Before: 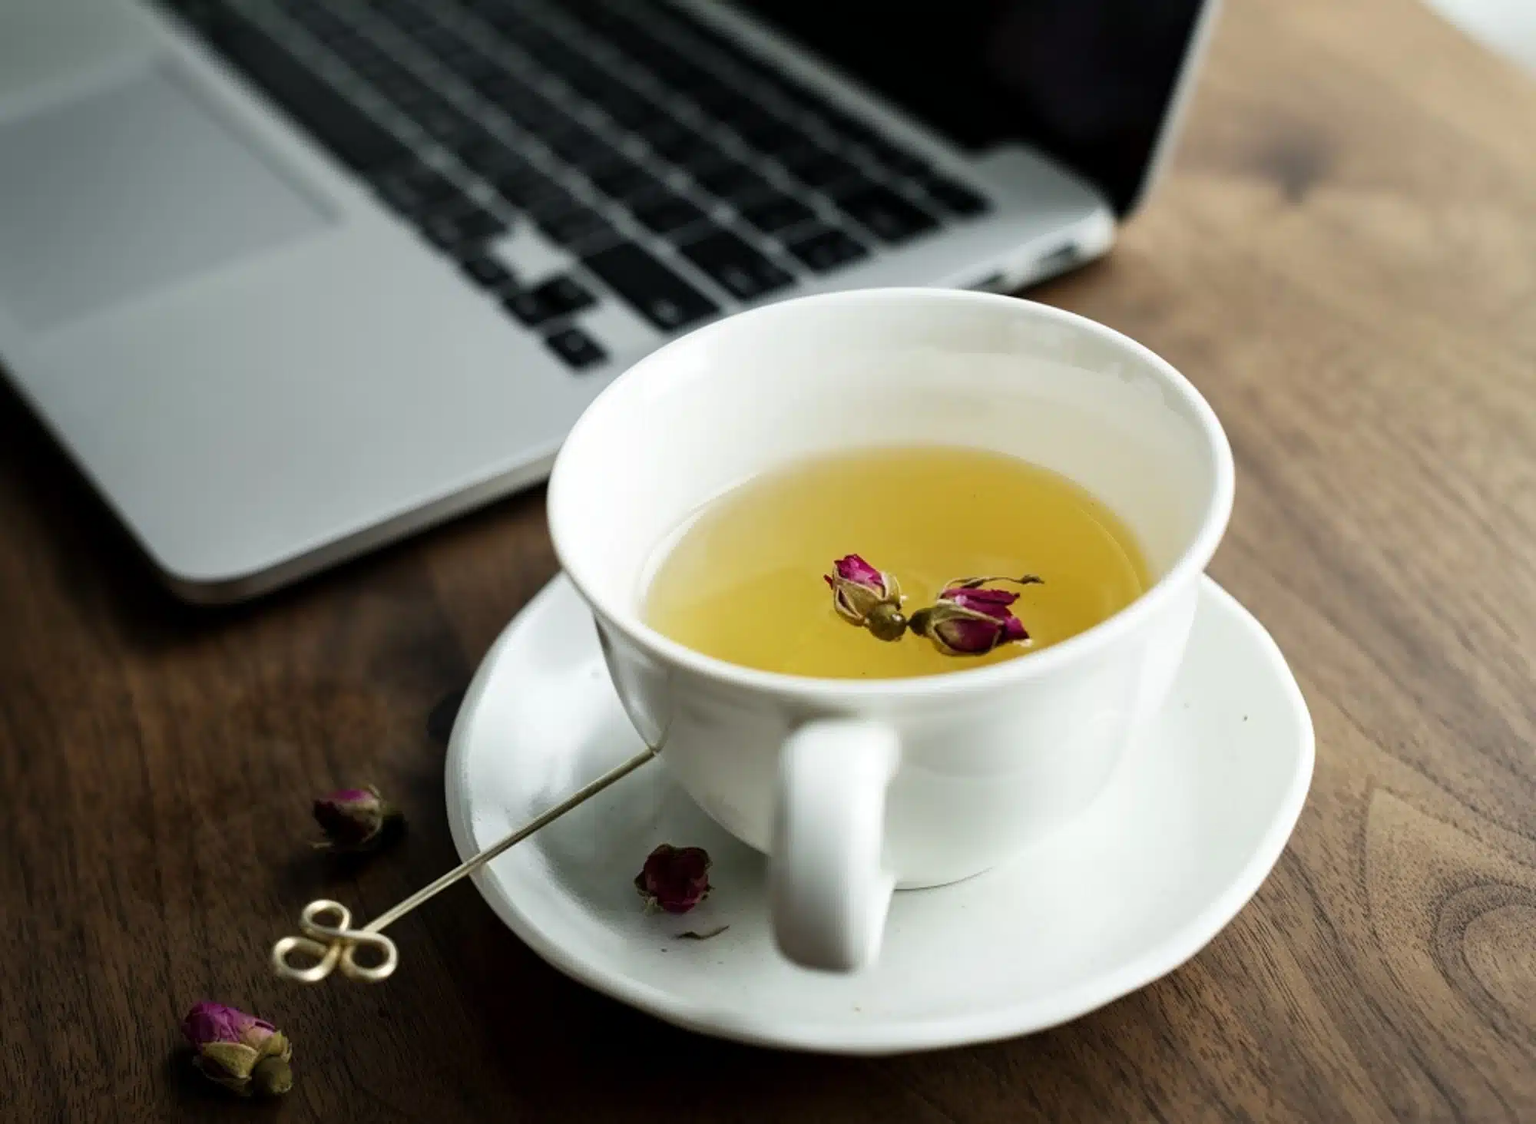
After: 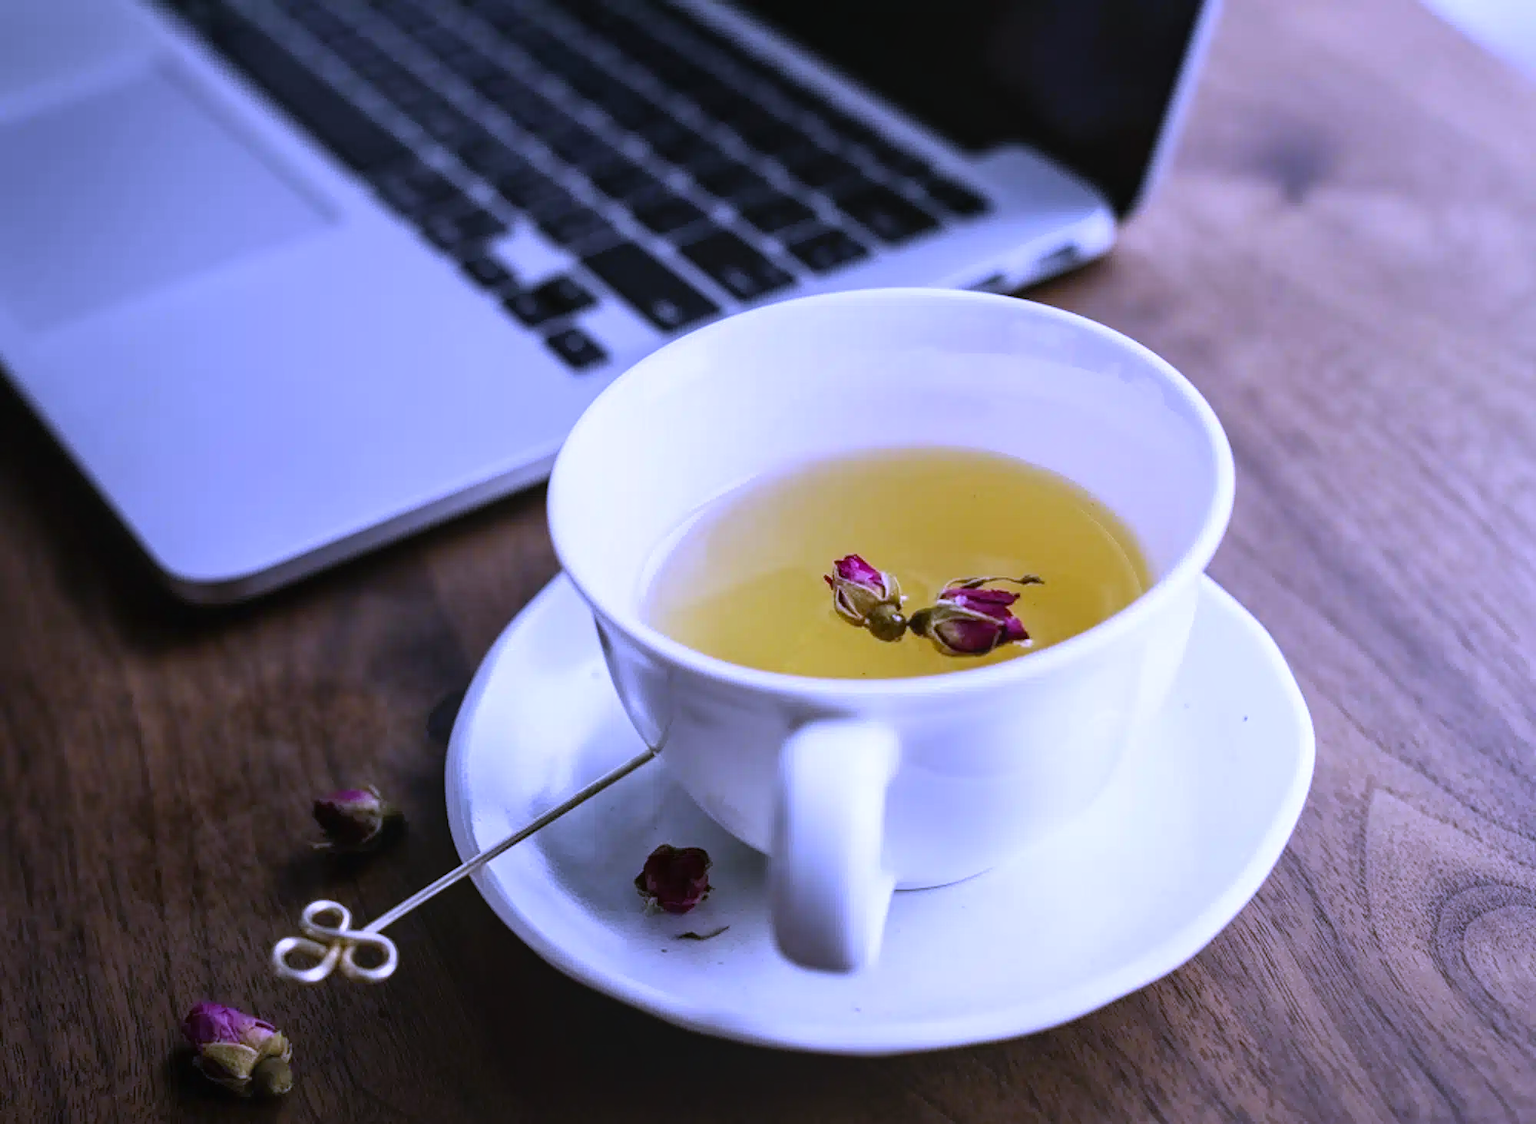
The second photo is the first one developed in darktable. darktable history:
white balance: red 0.98, blue 1.61
local contrast: detail 110%
